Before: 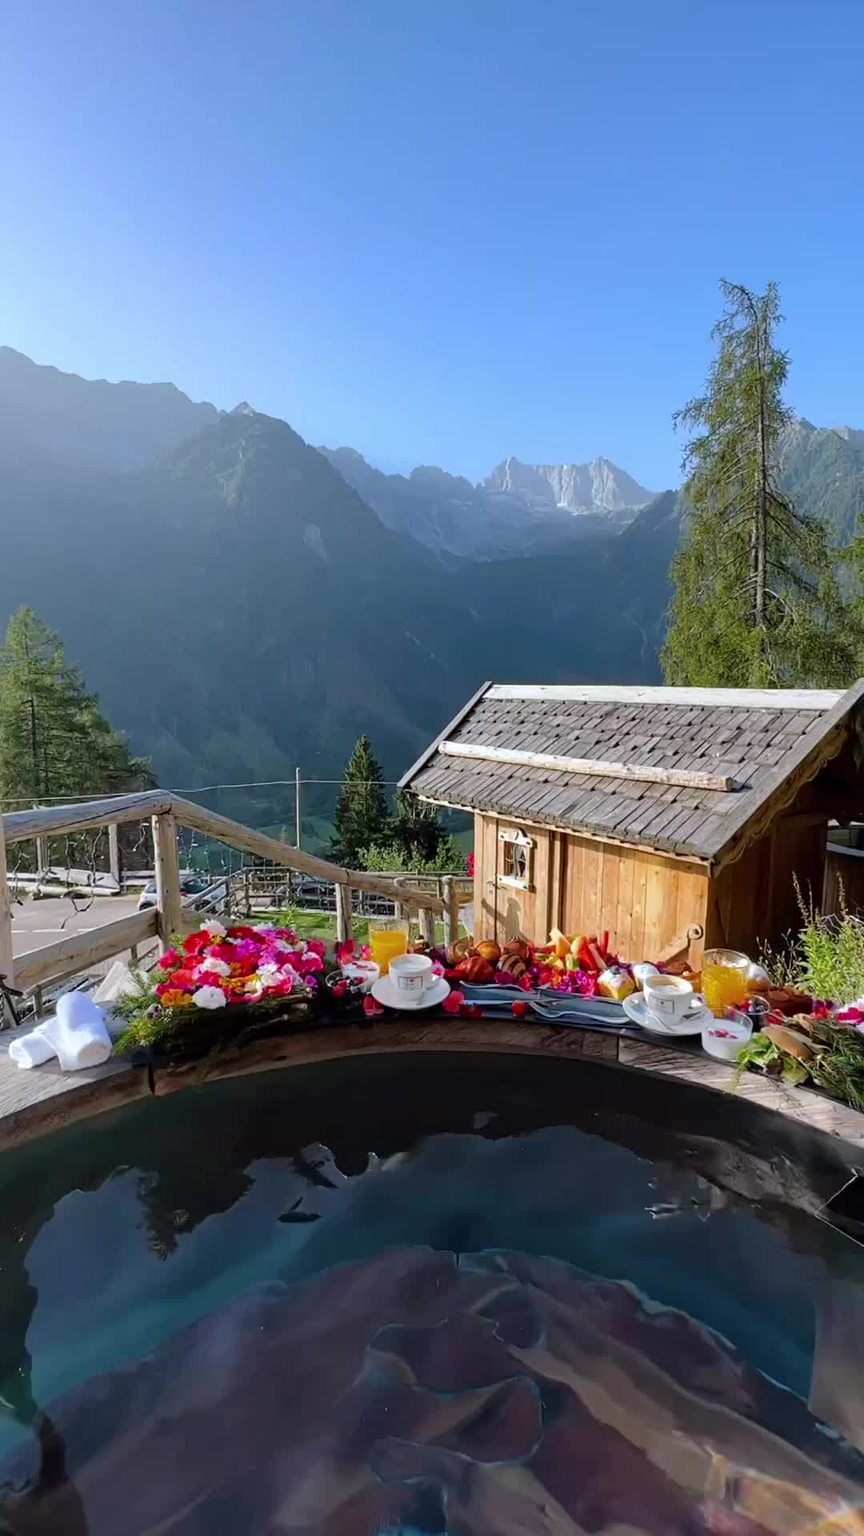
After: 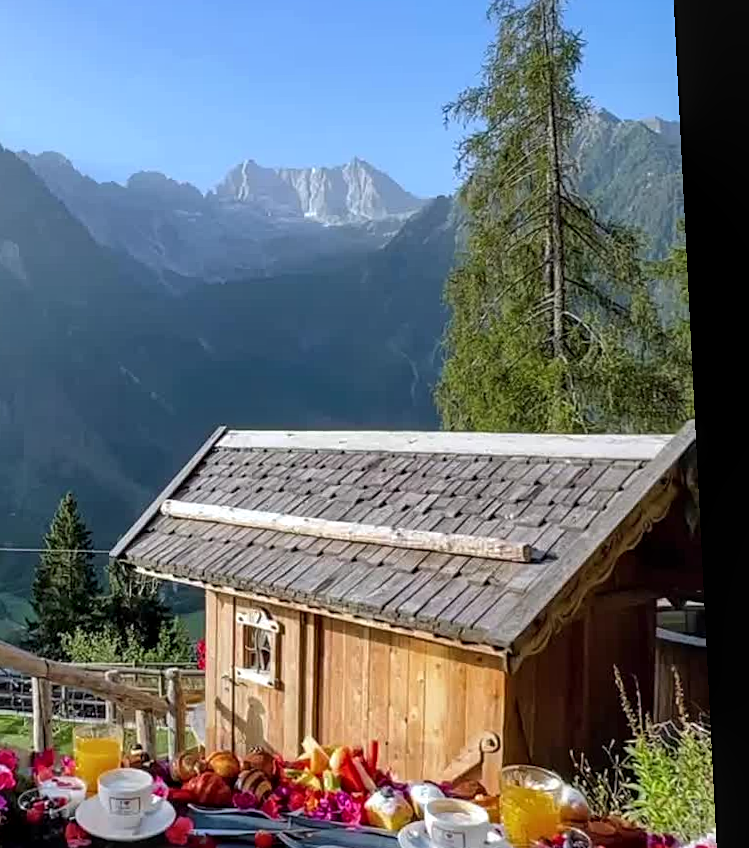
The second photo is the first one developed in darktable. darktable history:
rotate and perspective: rotation 0.128°, lens shift (vertical) -0.181, lens shift (horizontal) -0.044, shear 0.001, automatic cropping off
sharpen: amount 0.2
crop: left 36.005%, top 18.293%, right 0.31%, bottom 38.444%
local contrast: on, module defaults
